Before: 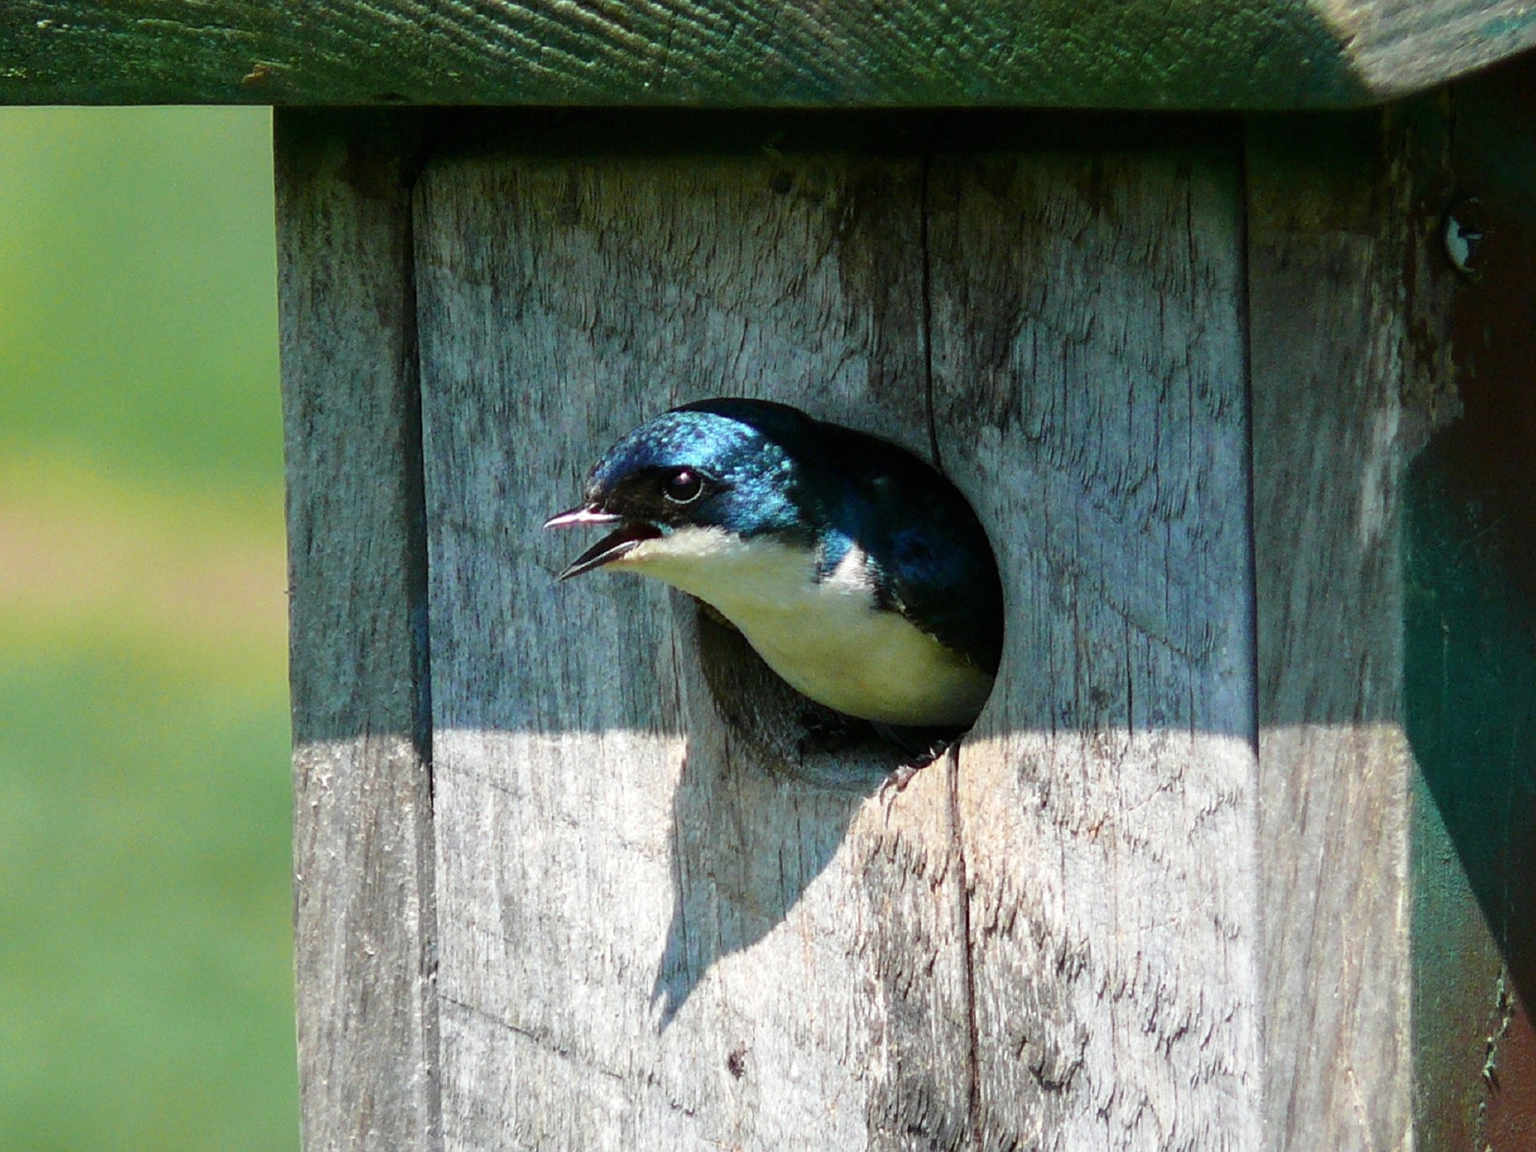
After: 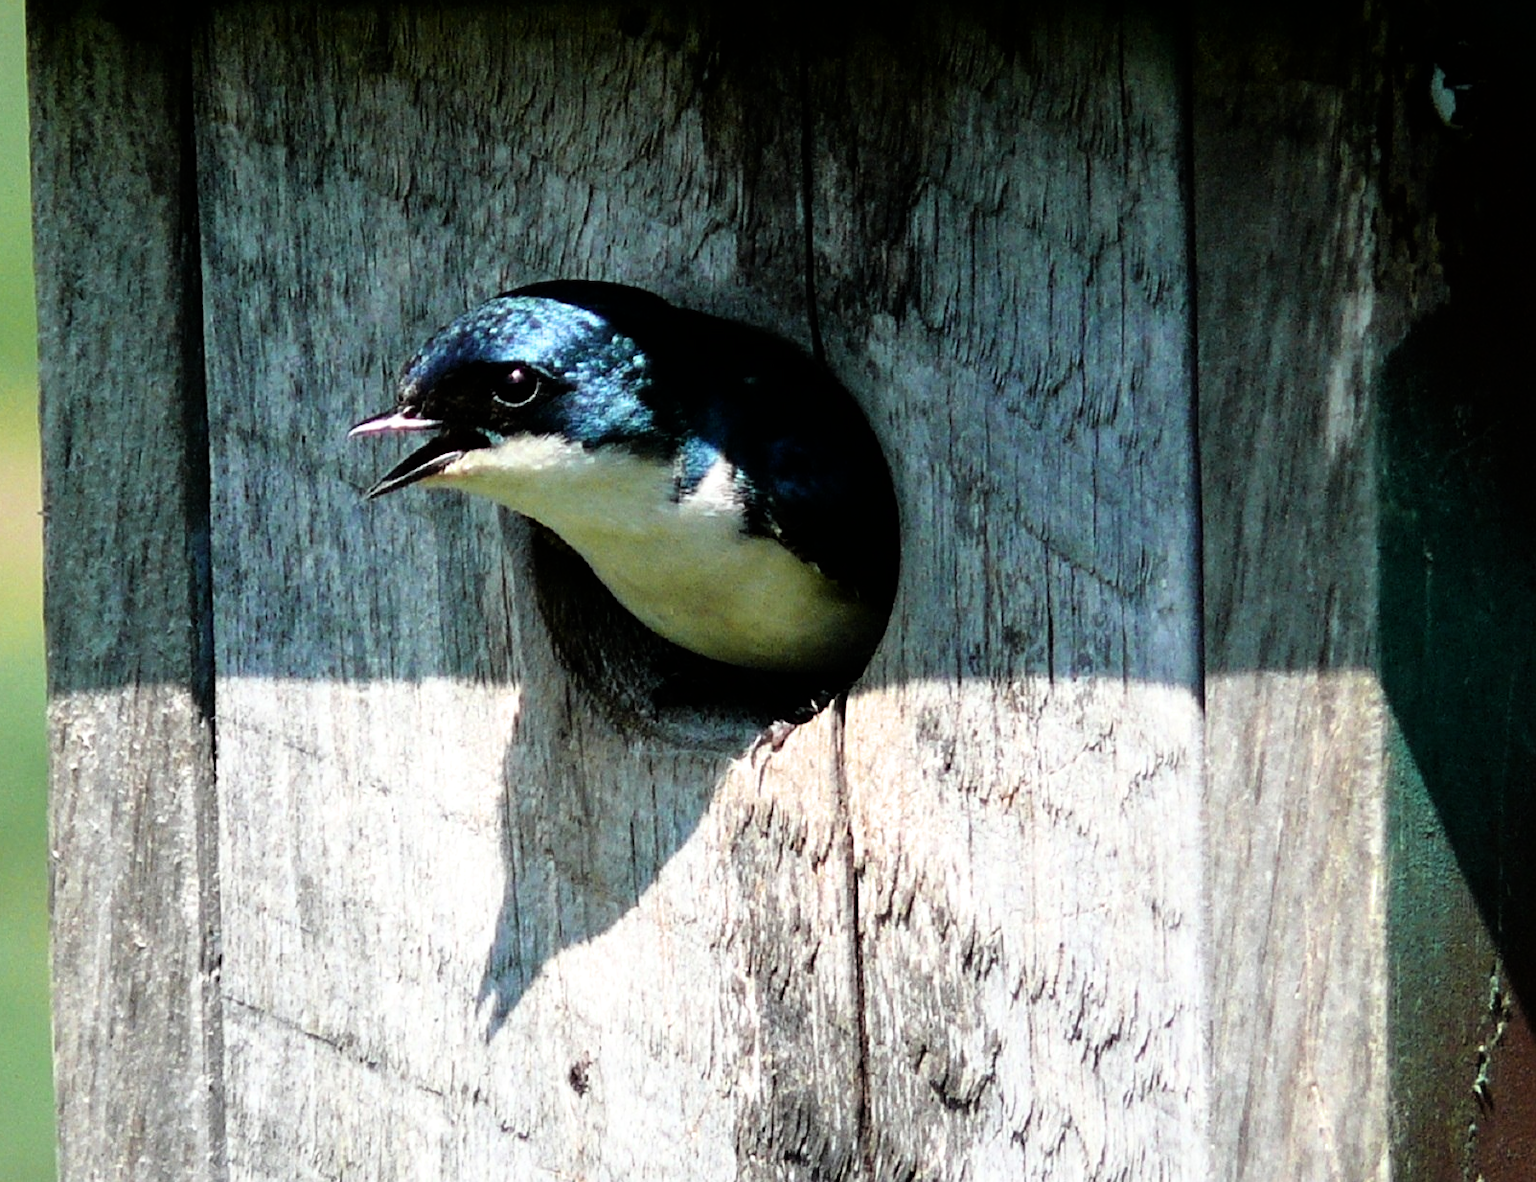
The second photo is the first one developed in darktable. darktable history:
filmic rgb: black relative exposure -6.41 EV, white relative exposure 2.42 EV, threshold 2.99 EV, target white luminance 99.923%, hardness 5.26, latitude 0.423%, contrast 1.424, highlights saturation mix 1.75%, color science v6 (2022), enable highlight reconstruction true
crop: left 16.5%, top 14.277%
